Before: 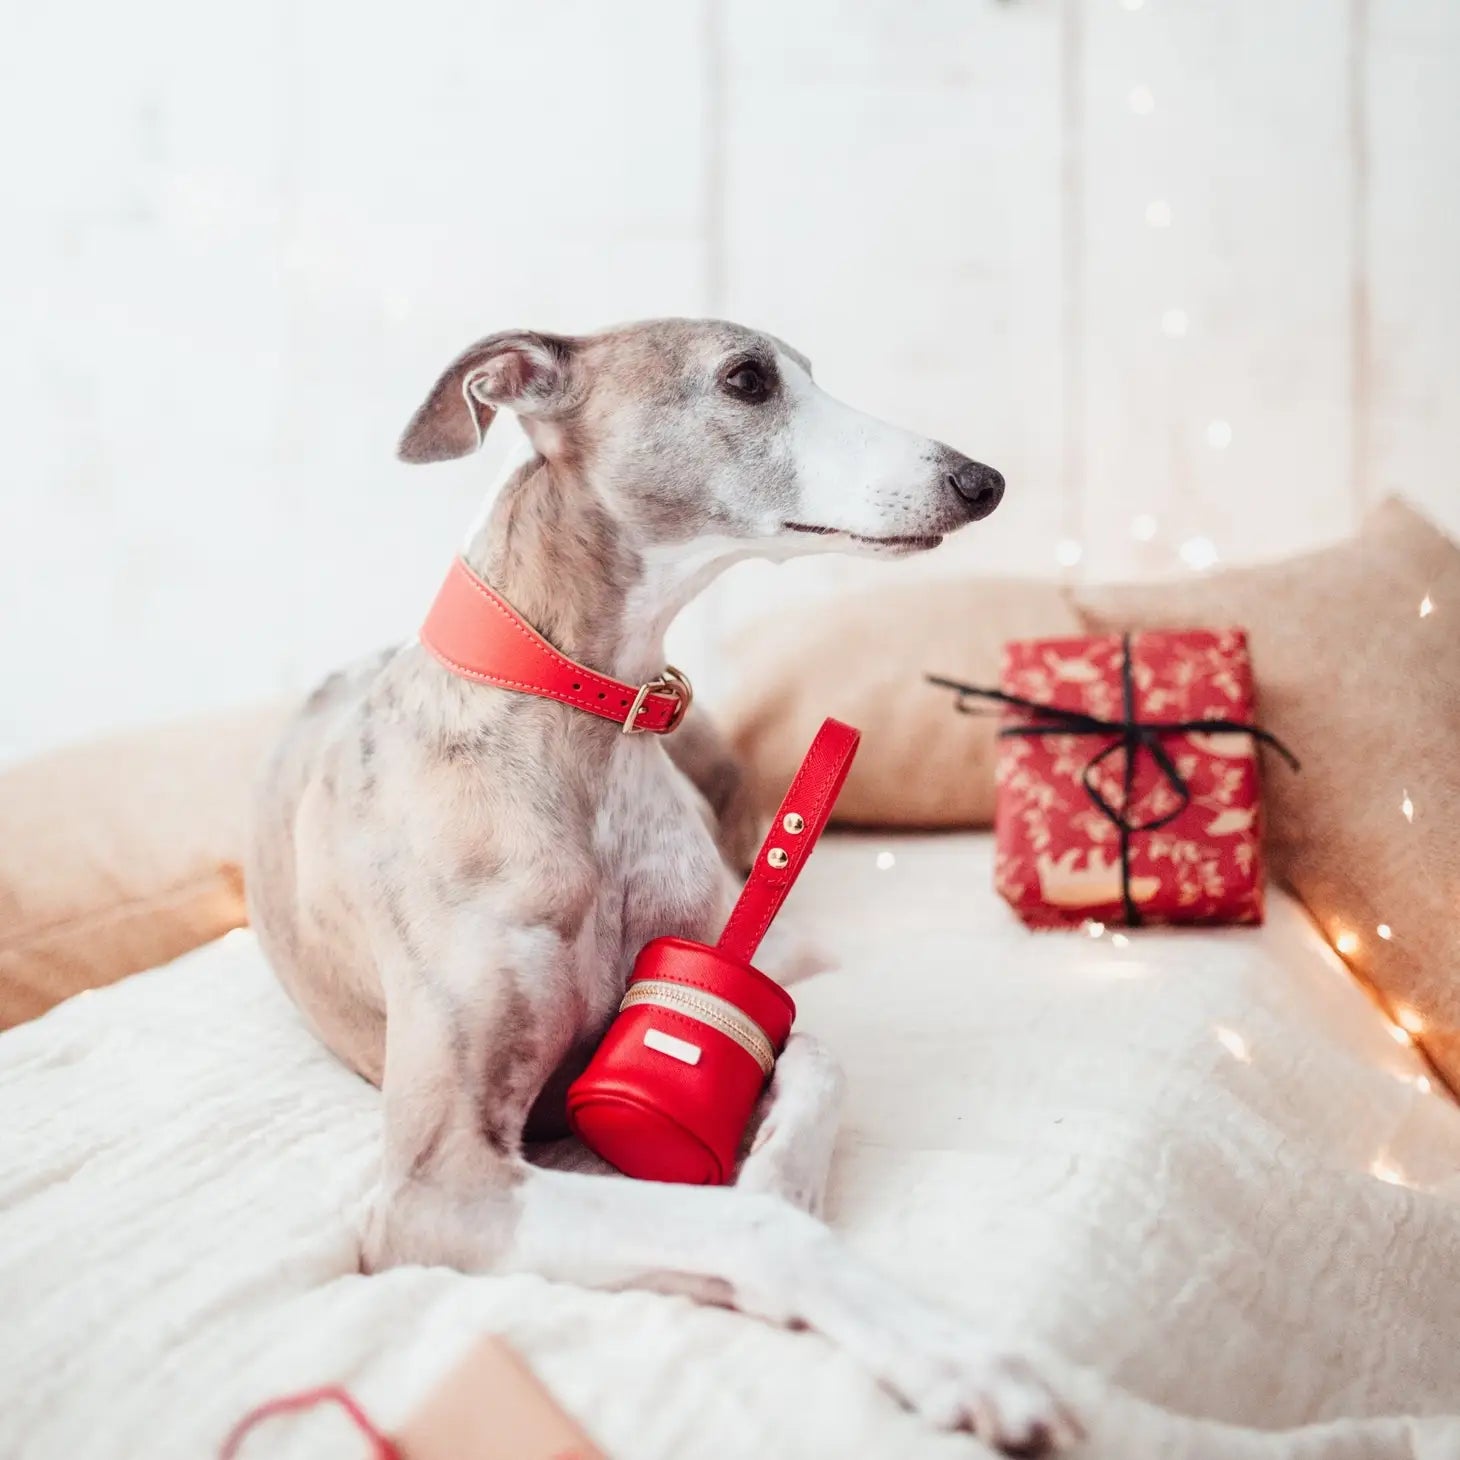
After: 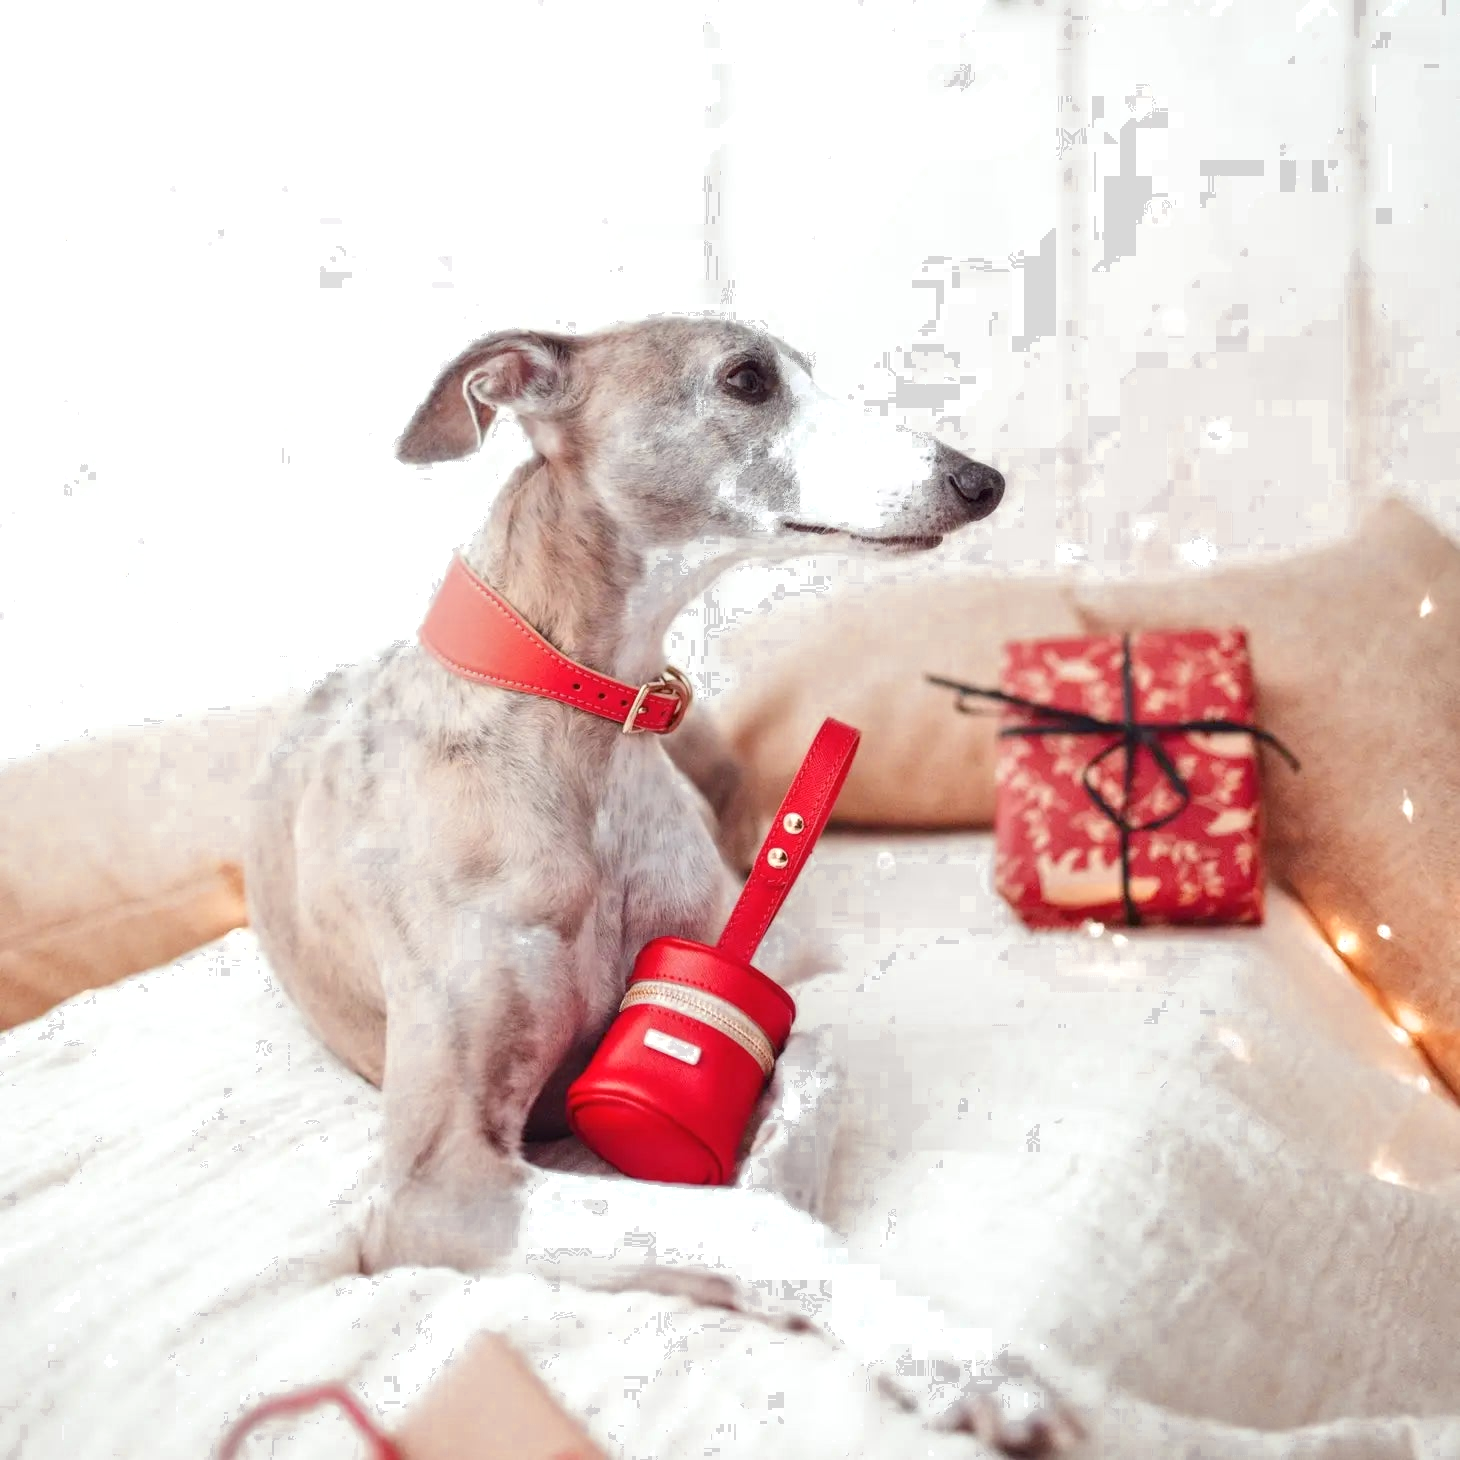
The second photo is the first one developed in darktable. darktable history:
color zones: curves: ch0 [(0.068, 0.464) (0.25, 0.5) (0.48, 0.508) (0.75, 0.536) (0.886, 0.476) (0.967, 0.456)]; ch1 [(0.066, 0.456) (0.25, 0.5) (0.616, 0.508) (0.746, 0.56) (0.934, 0.444)], process mode strong
tone equalizer: -8 EV 1.04 EV, -7 EV 0.992 EV, -6 EV 0.965 EV, -5 EV 0.997 EV, -4 EV 1.03 EV, -3 EV 0.753 EV, -2 EV 0.526 EV, -1 EV 0.272 EV
exposure: exposure 0.2 EV, compensate highlight preservation false
